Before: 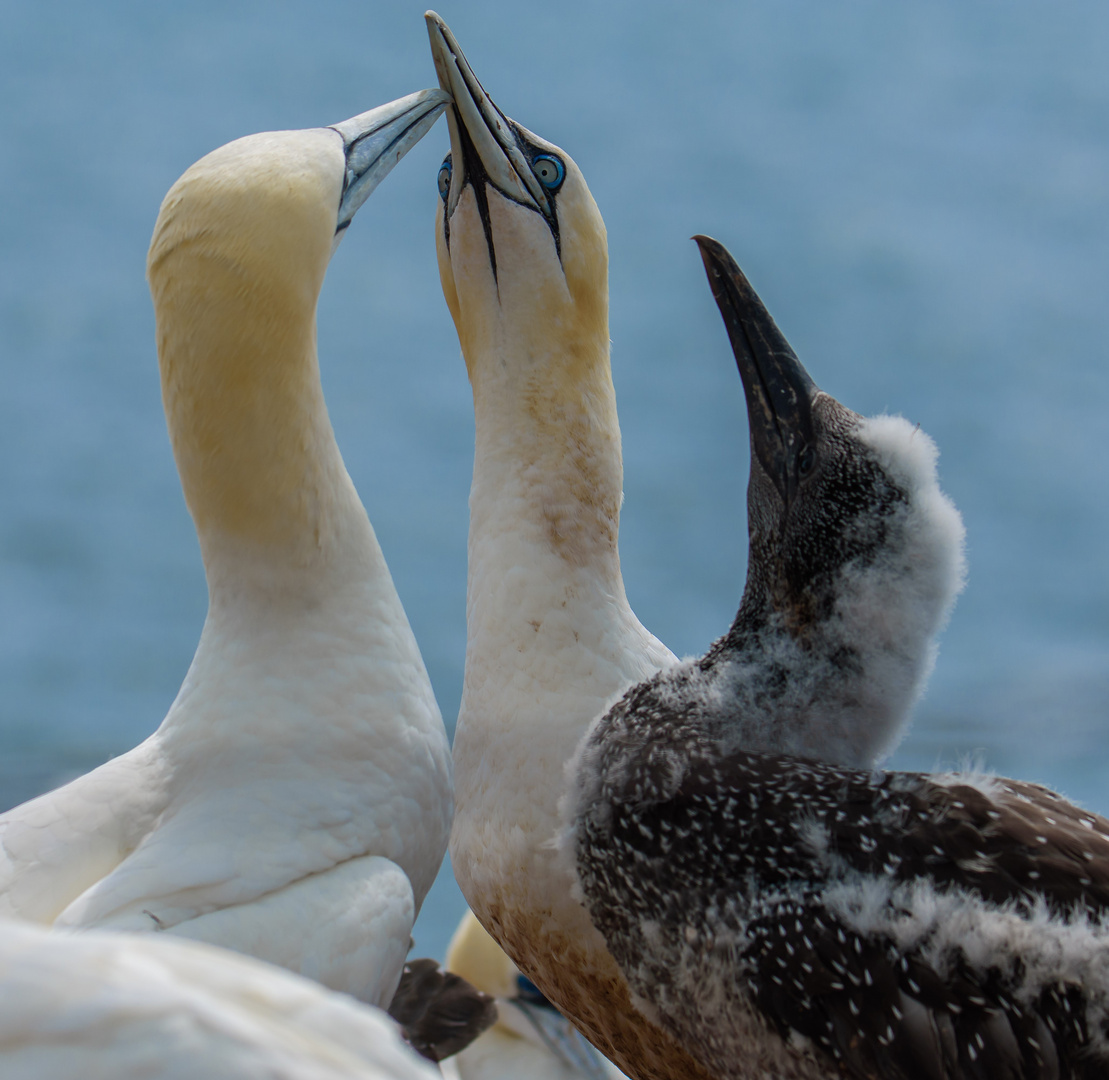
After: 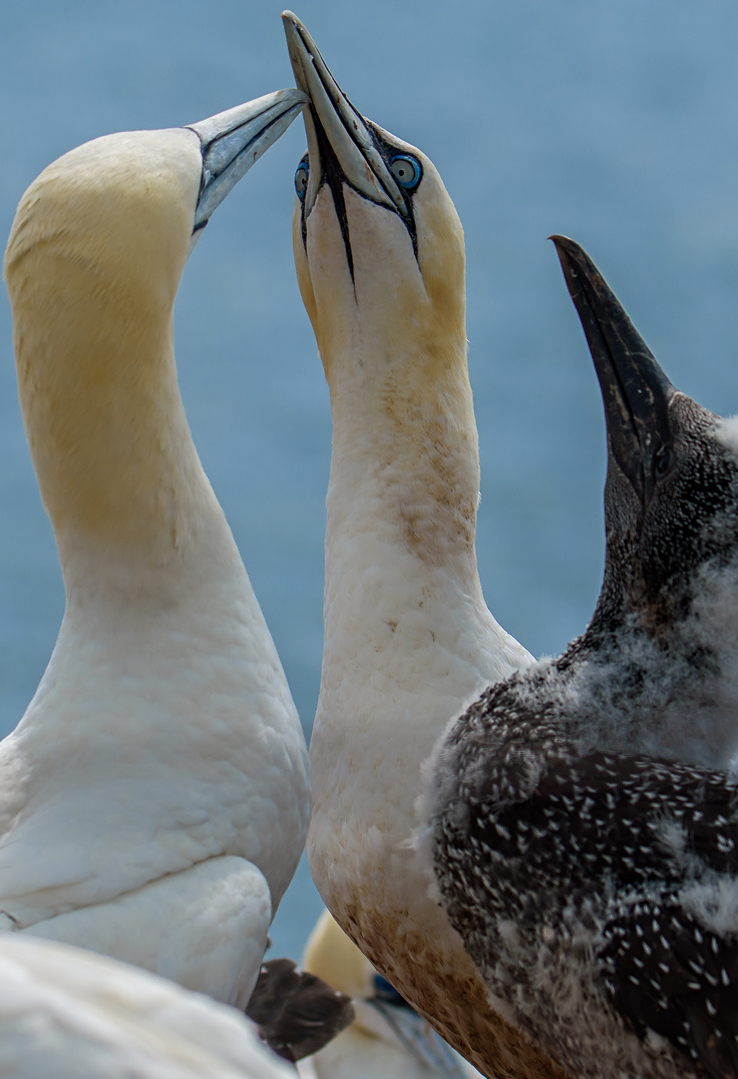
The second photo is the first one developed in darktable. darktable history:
crop and rotate: left 12.909%, right 20.47%
contrast equalizer: octaves 7, y [[0.502, 0.505, 0.512, 0.529, 0.564, 0.588], [0.5 ×6], [0.502, 0.505, 0.512, 0.529, 0.564, 0.588], [0, 0.001, 0.001, 0.004, 0.008, 0.011], [0, 0.001, 0.001, 0.004, 0.008, 0.011]]
